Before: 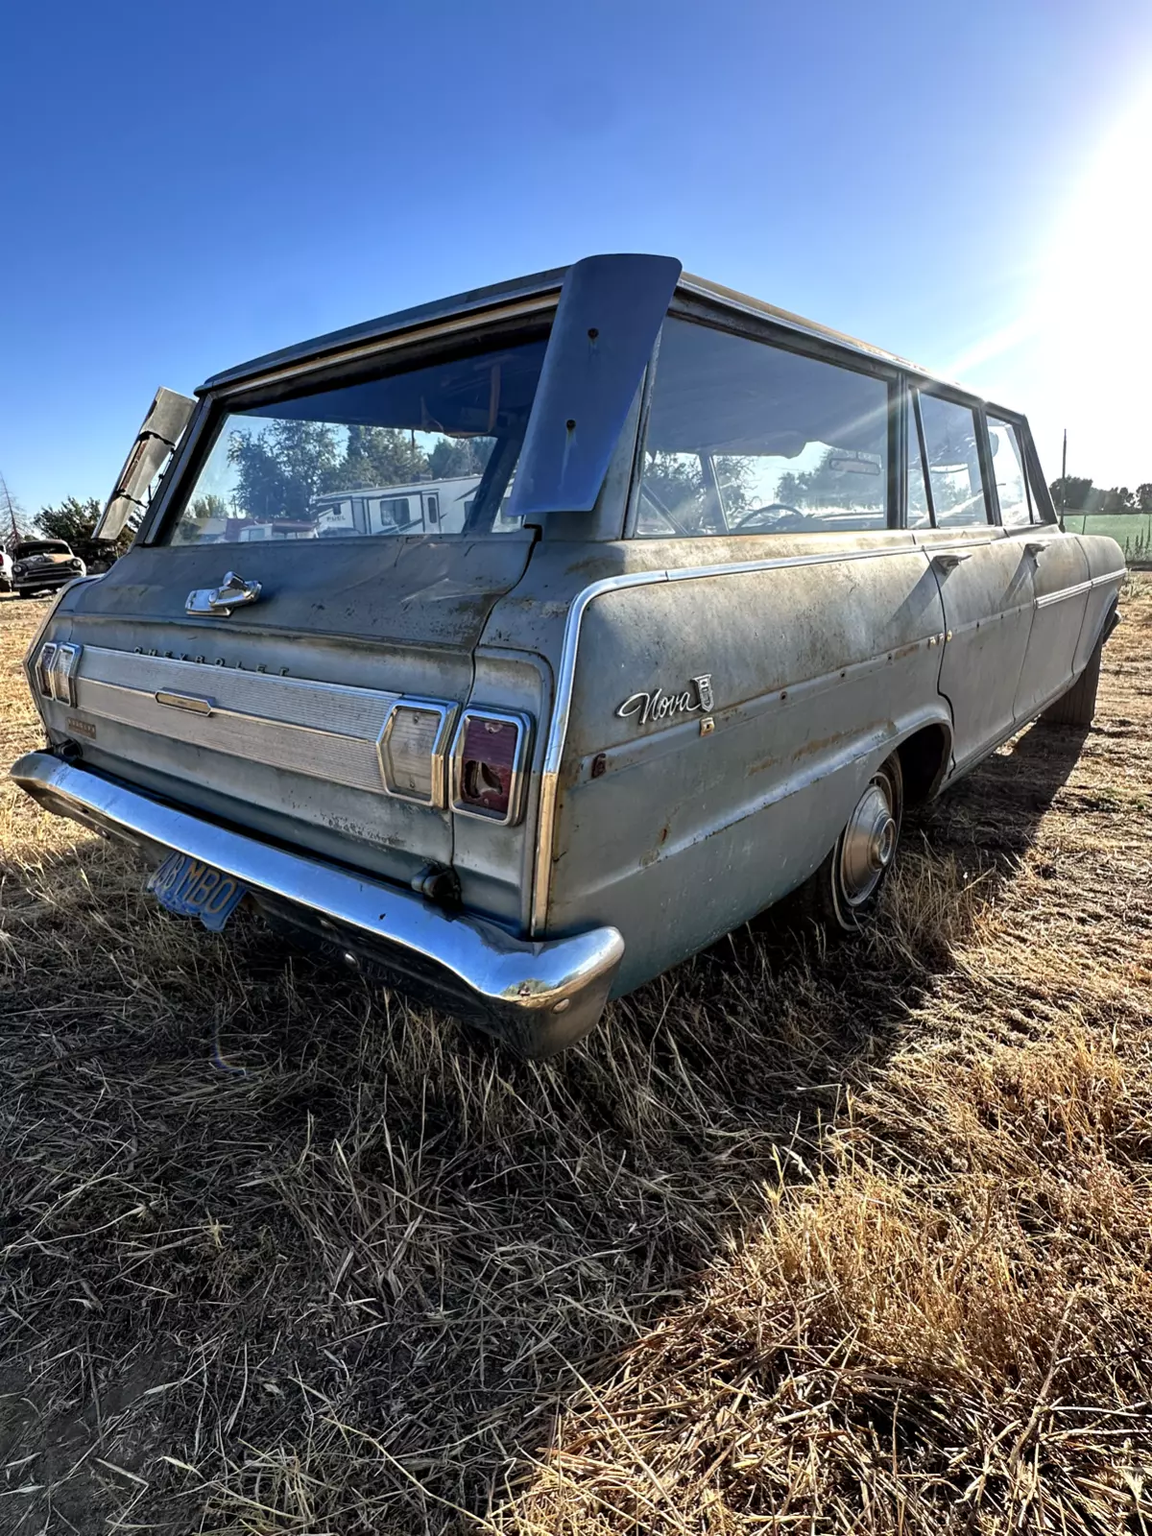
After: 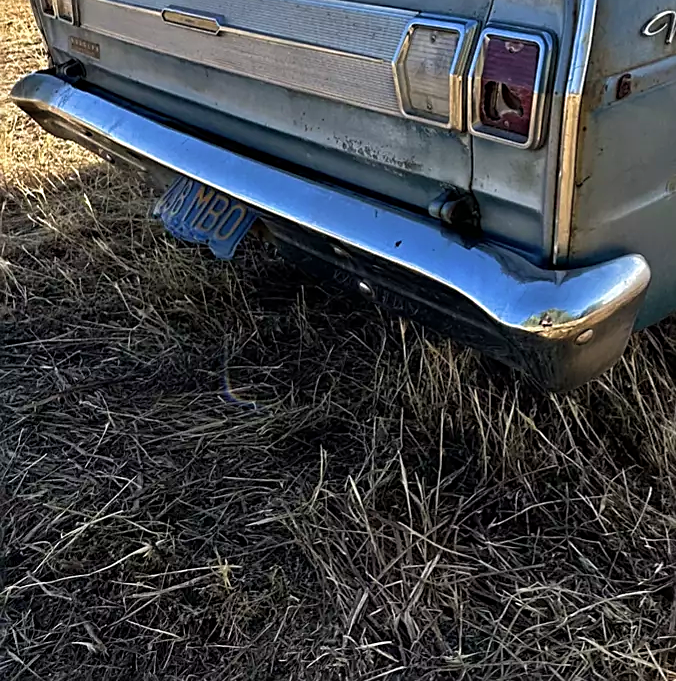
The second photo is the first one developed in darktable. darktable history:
velvia: on, module defaults
sharpen: on, module defaults
crop: top 44.483%, right 43.593%, bottom 12.892%
